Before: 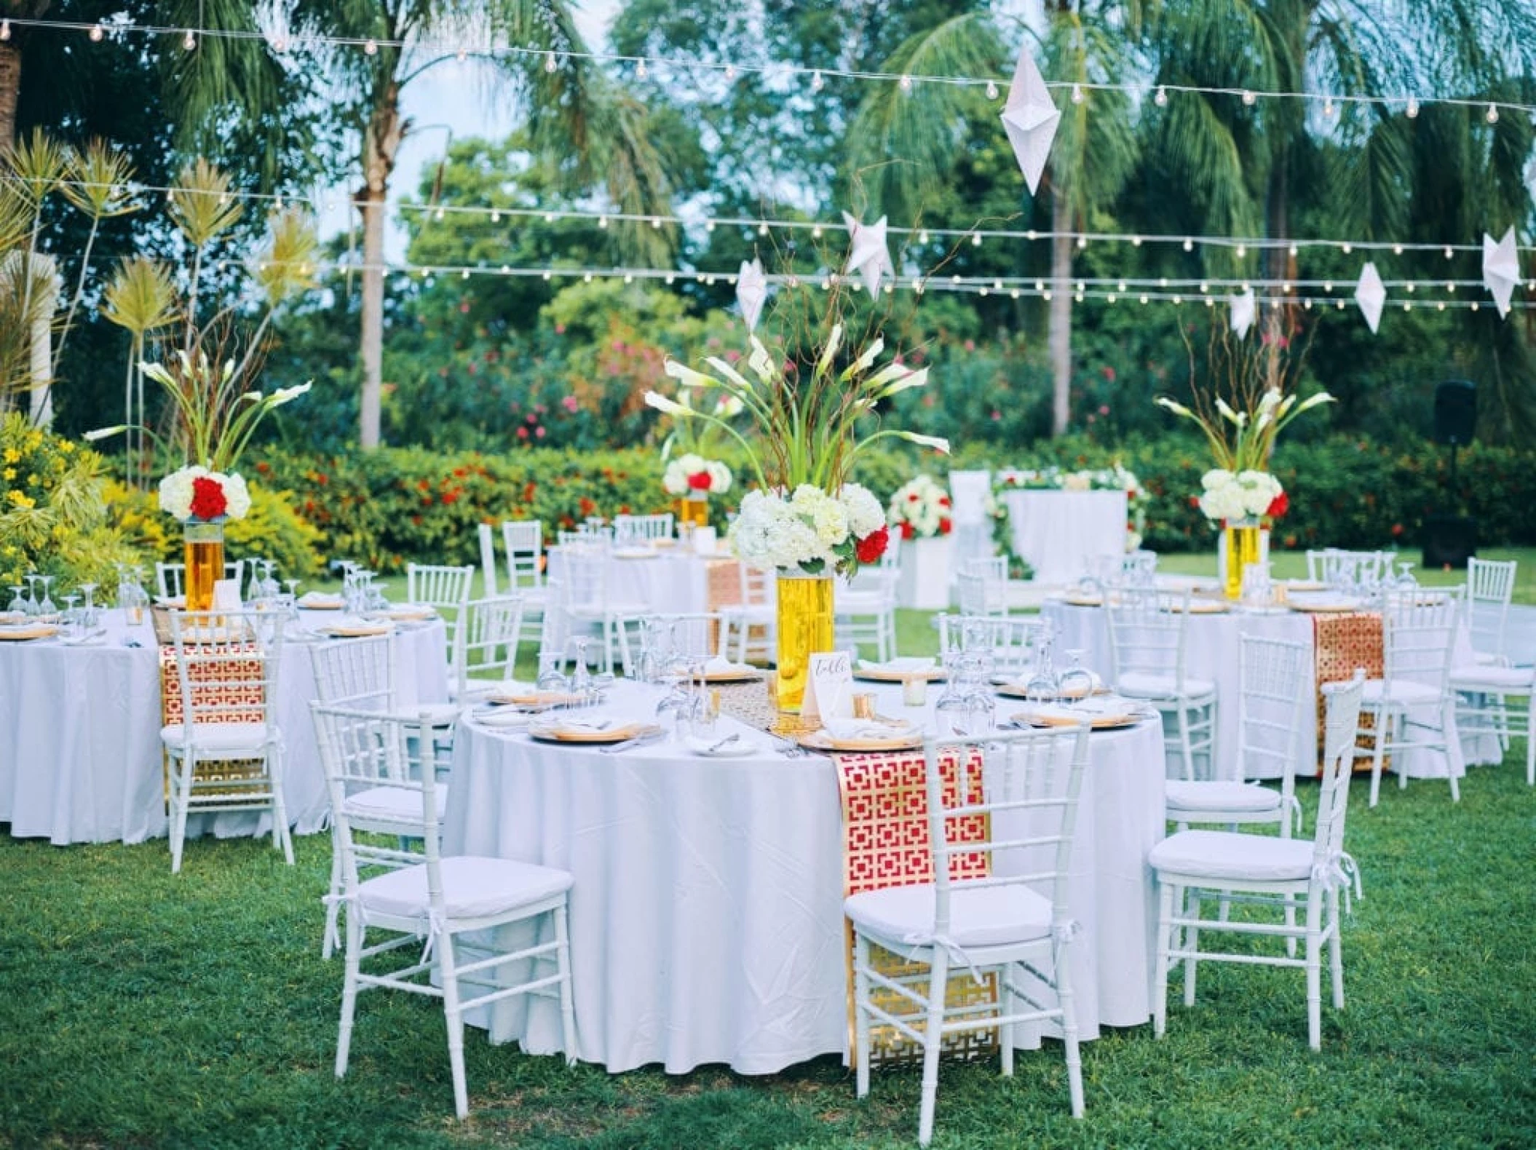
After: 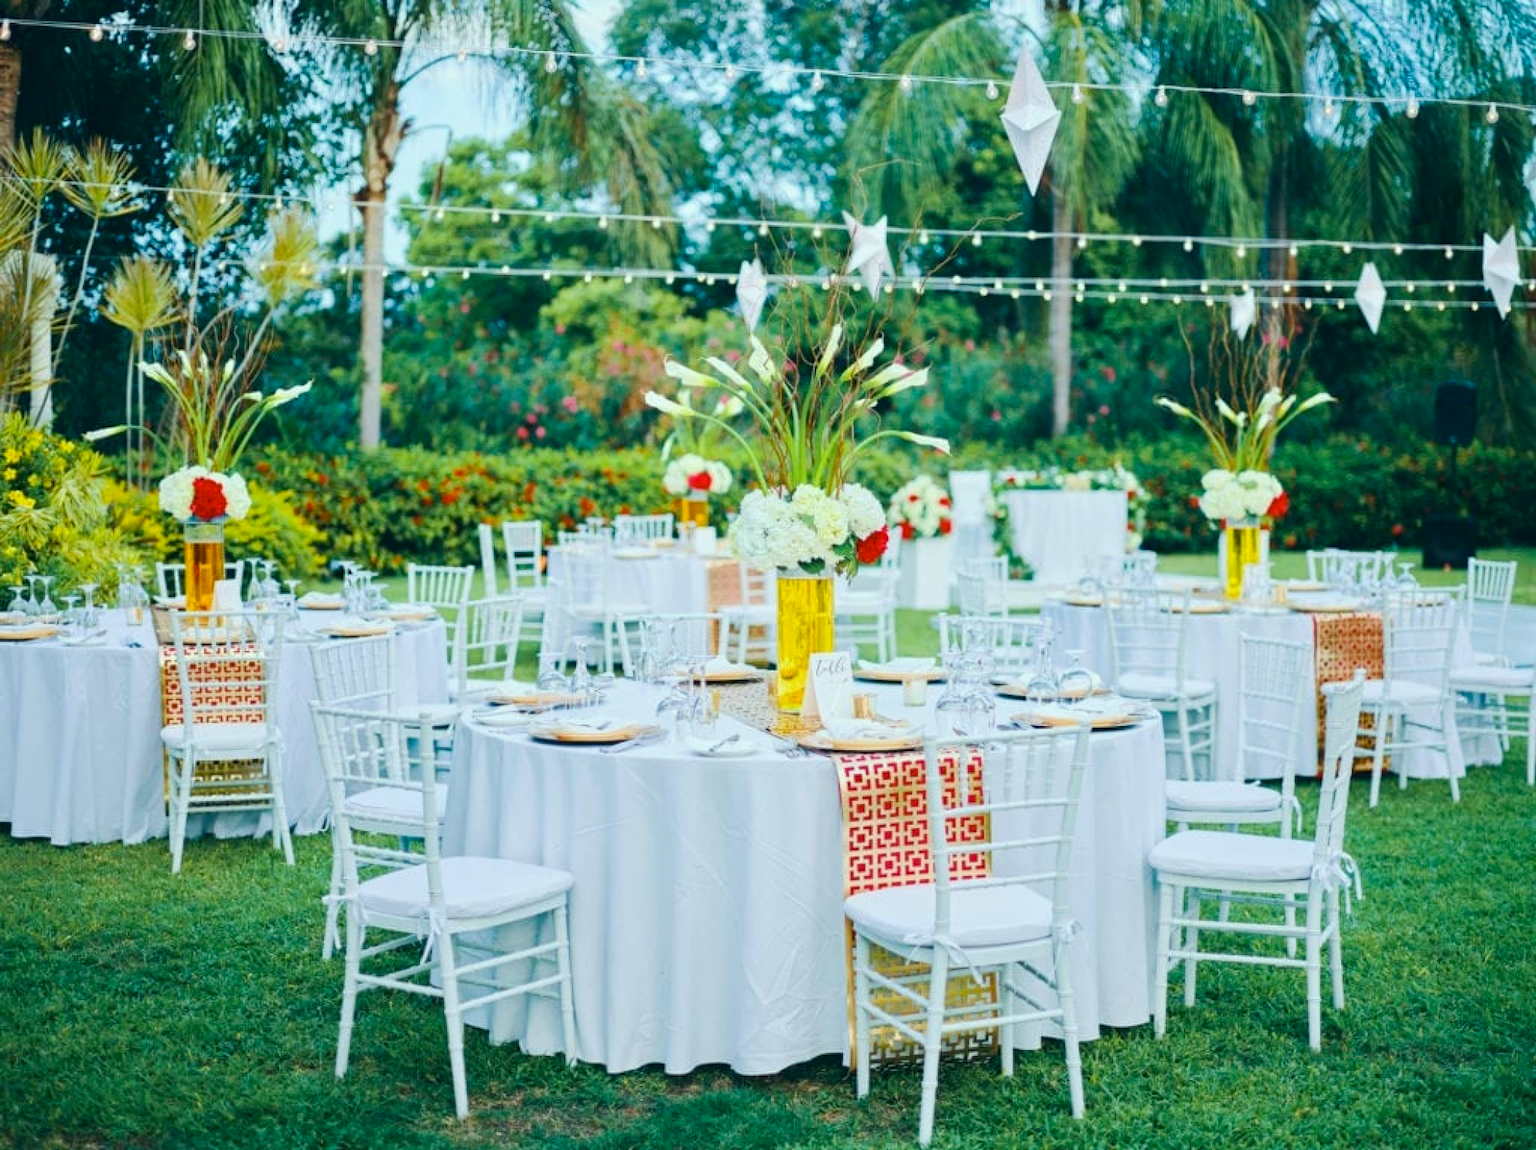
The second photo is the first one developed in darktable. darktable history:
color balance rgb: linear chroma grading › shadows 31.74%, linear chroma grading › global chroma -1.799%, linear chroma grading › mid-tones 4.023%, perceptual saturation grading › global saturation -0.457%, global vibrance 20%
color correction: highlights a* -8.07, highlights b* 3.7
